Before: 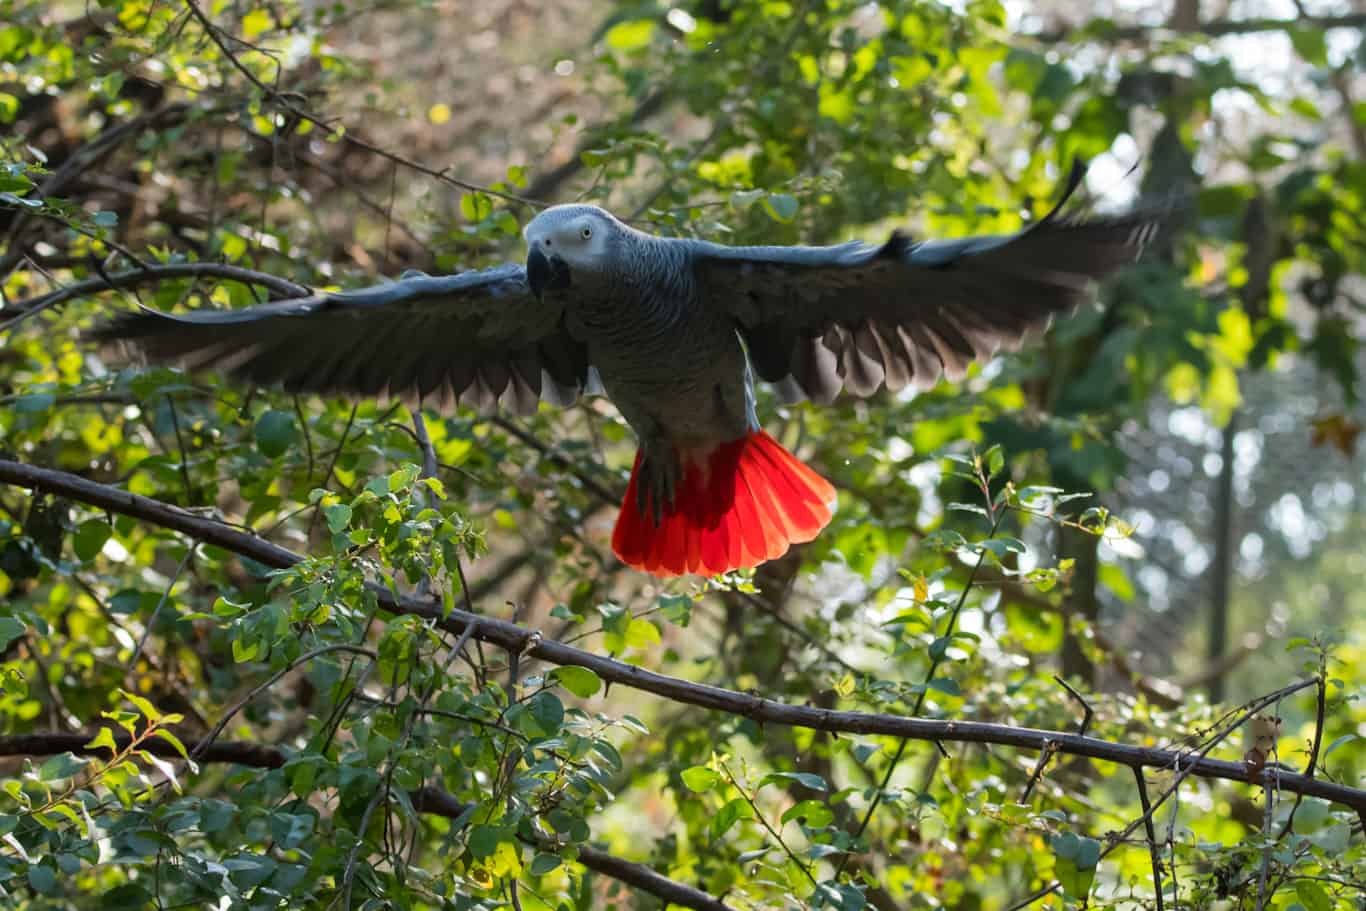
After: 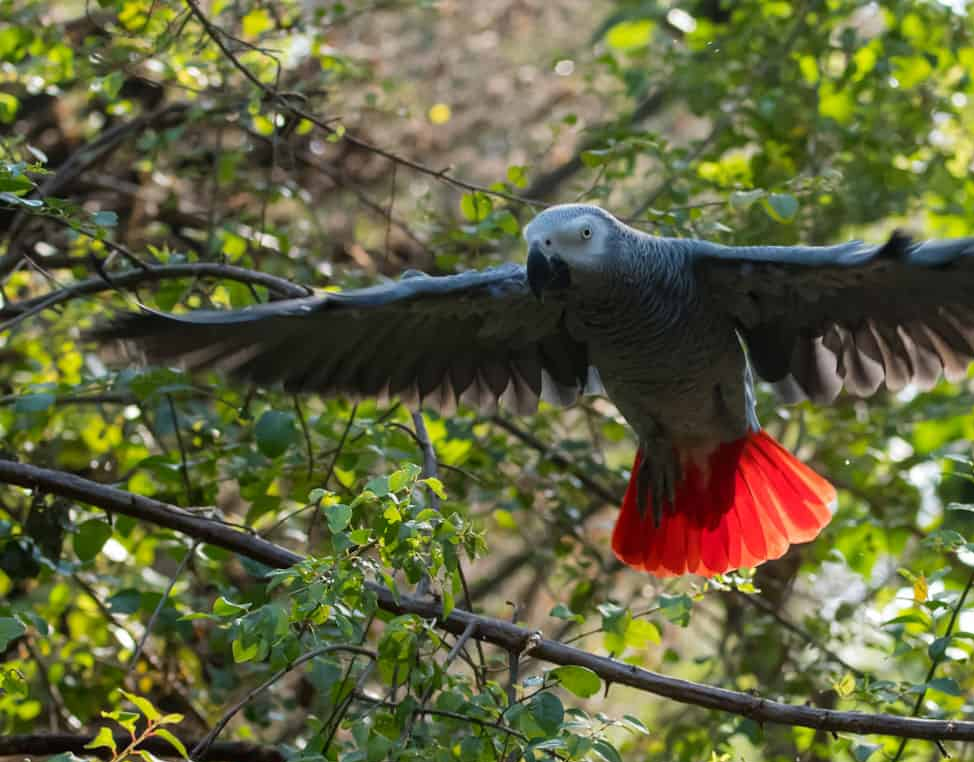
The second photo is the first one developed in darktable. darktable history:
crop: right 28.67%, bottom 16.29%
